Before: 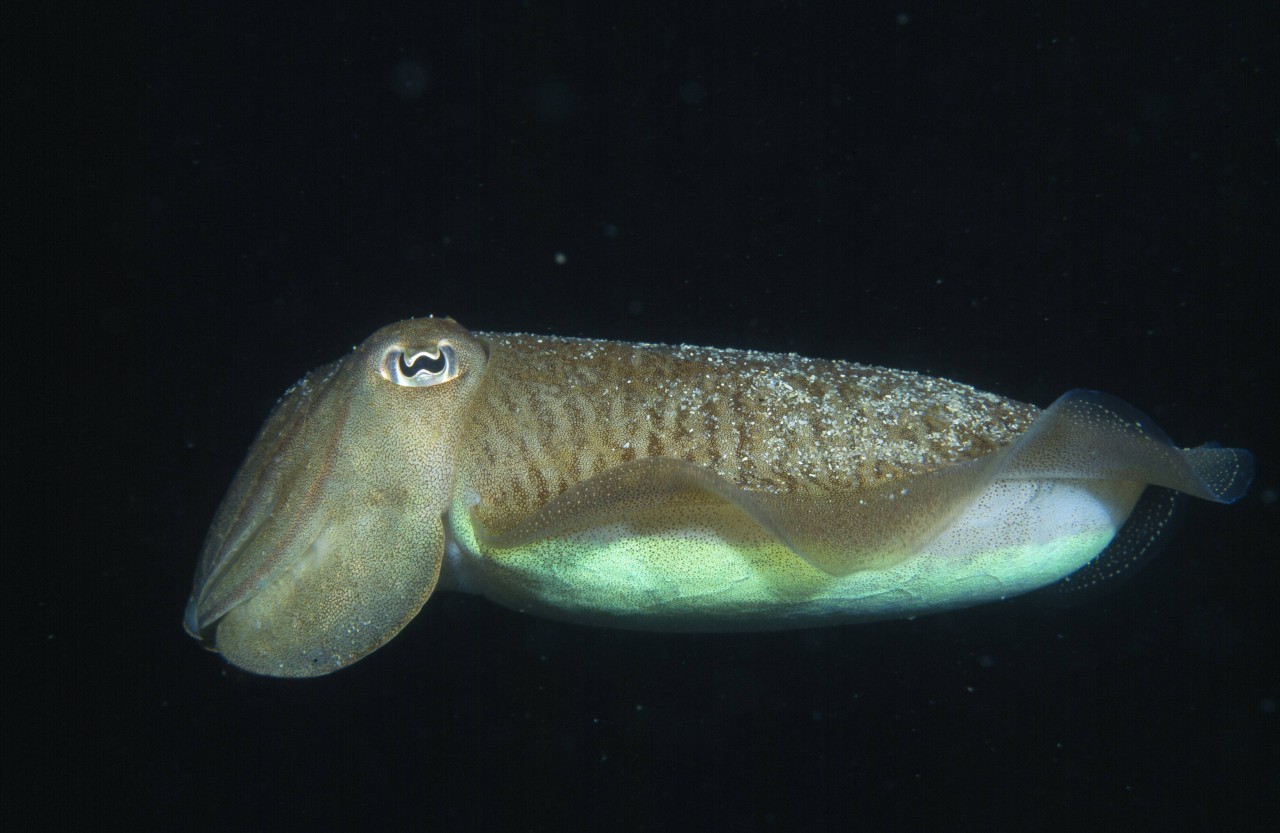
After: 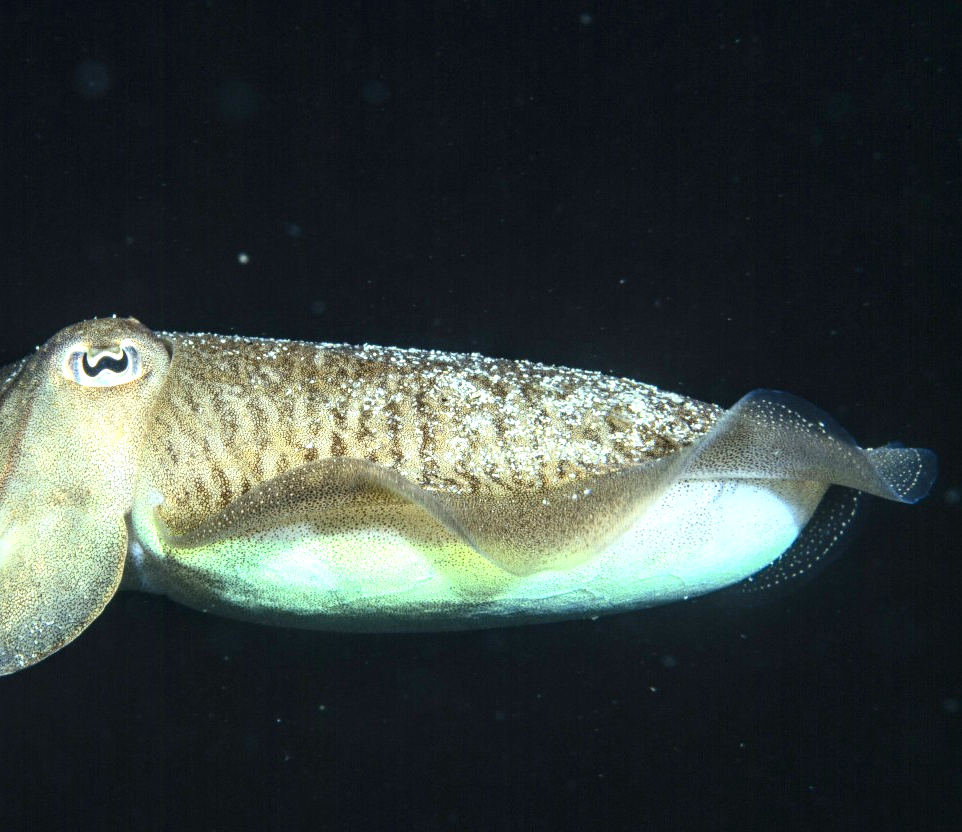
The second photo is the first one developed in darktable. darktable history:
crop and rotate: left 24.818%
exposure: black level correction 0, exposure 1.199 EV, compensate highlight preservation false
contrast brightness saturation: contrast 0.272
local contrast: detail 150%
